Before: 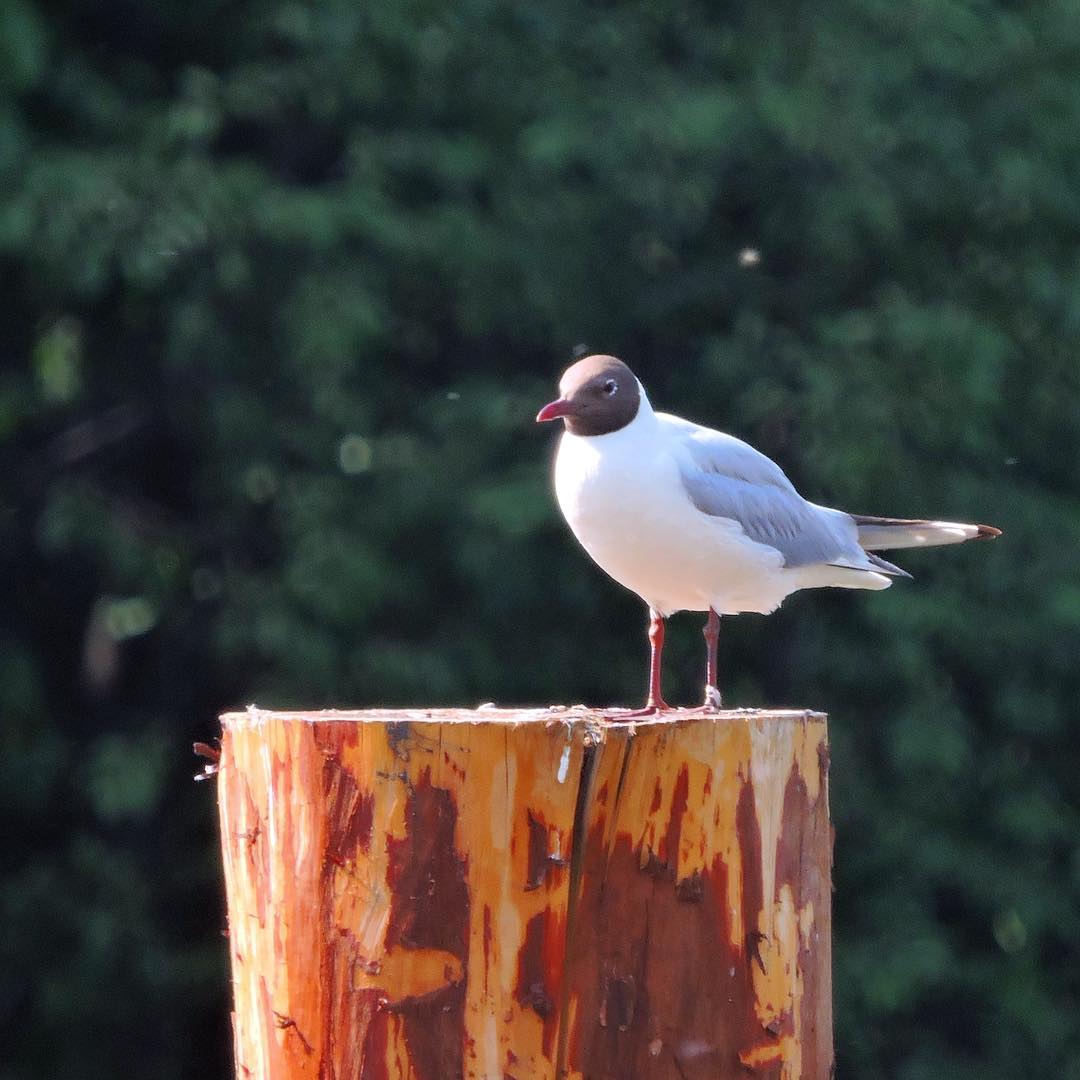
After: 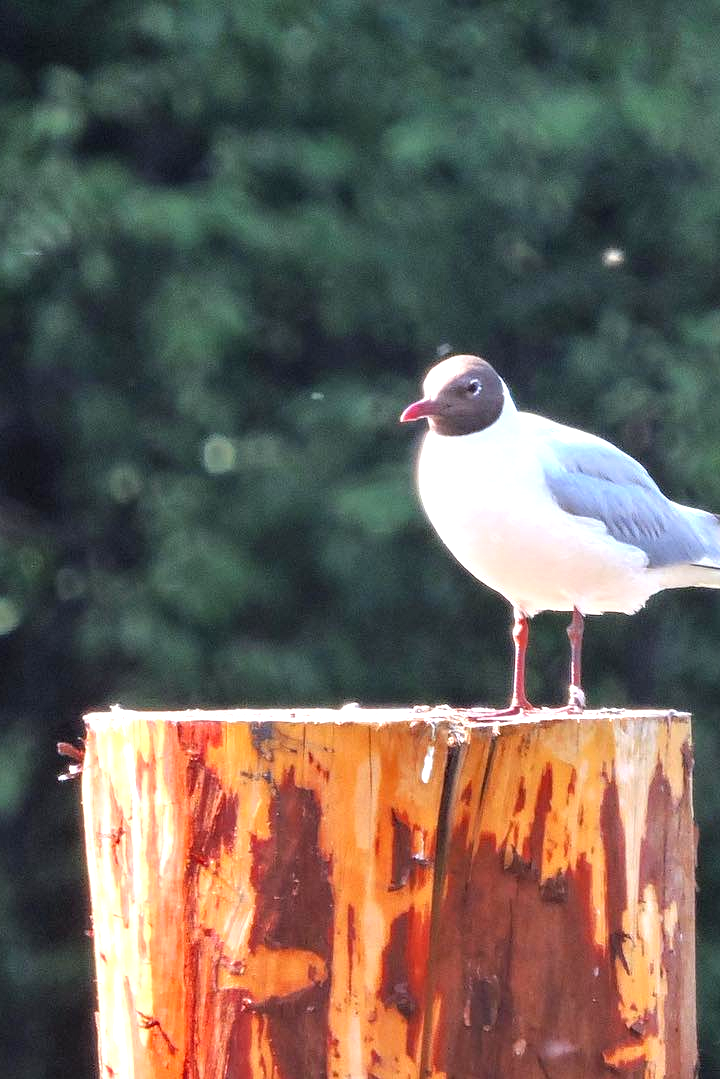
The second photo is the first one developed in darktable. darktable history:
crop and rotate: left 12.595%, right 20.677%
exposure: black level correction 0, exposure 0.951 EV, compensate highlight preservation false
local contrast: on, module defaults
